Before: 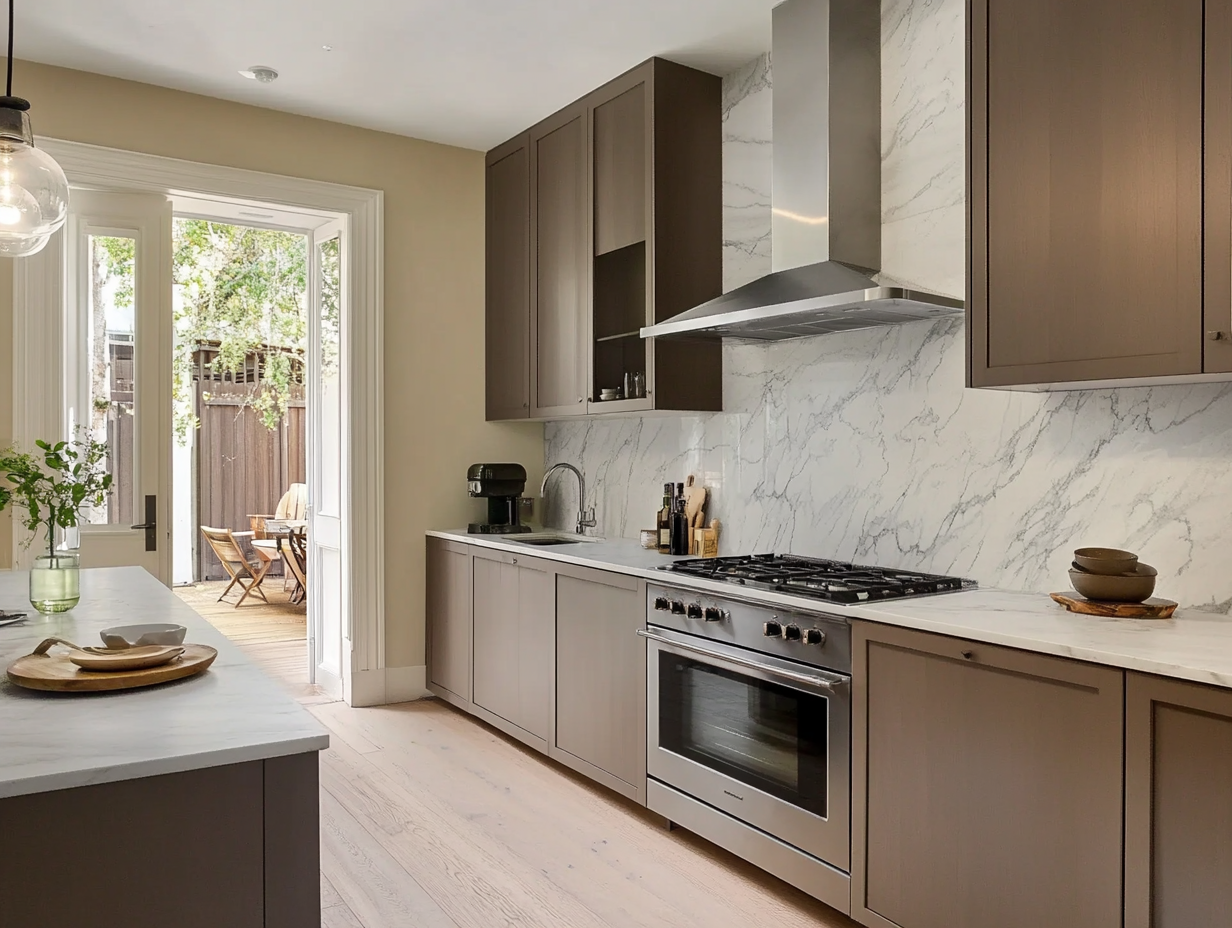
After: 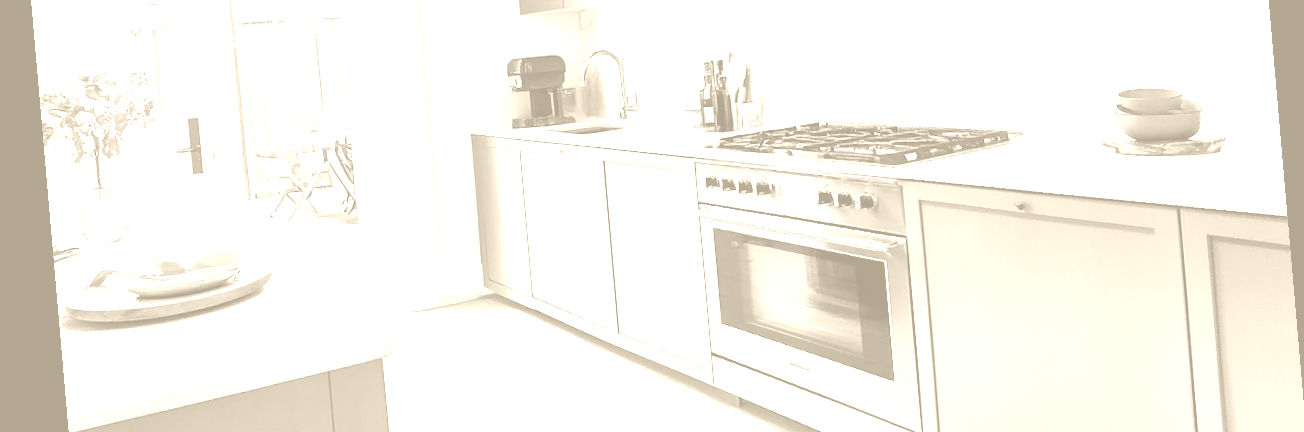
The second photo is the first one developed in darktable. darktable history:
local contrast: mode bilateral grid, contrast 20, coarseness 50, detail 120%, midtone range 0.2
crop: top 45.551%, bottom 12.262%
rotate and perspective: rotation -4.98°, automatic cropping off
colorize: hue 36°, saturation 71%, lightness 80.79%
contrast brightness saturation: contrast 0.2, brightness 0.16, saturation 0.22
shadows and highlights: shadows 37.27, highlights -28.18, soften with gaussian
exposure: black level correction 0, exposure 0.95 EV, compensate exposure bias true, compensate highlight preservation false
